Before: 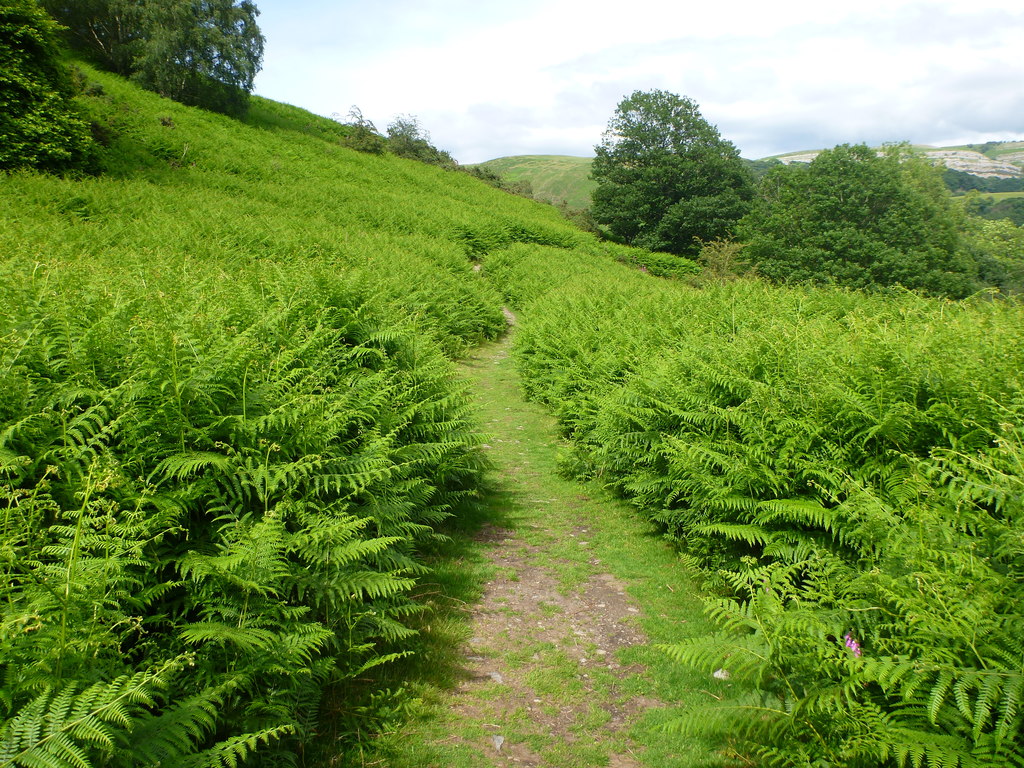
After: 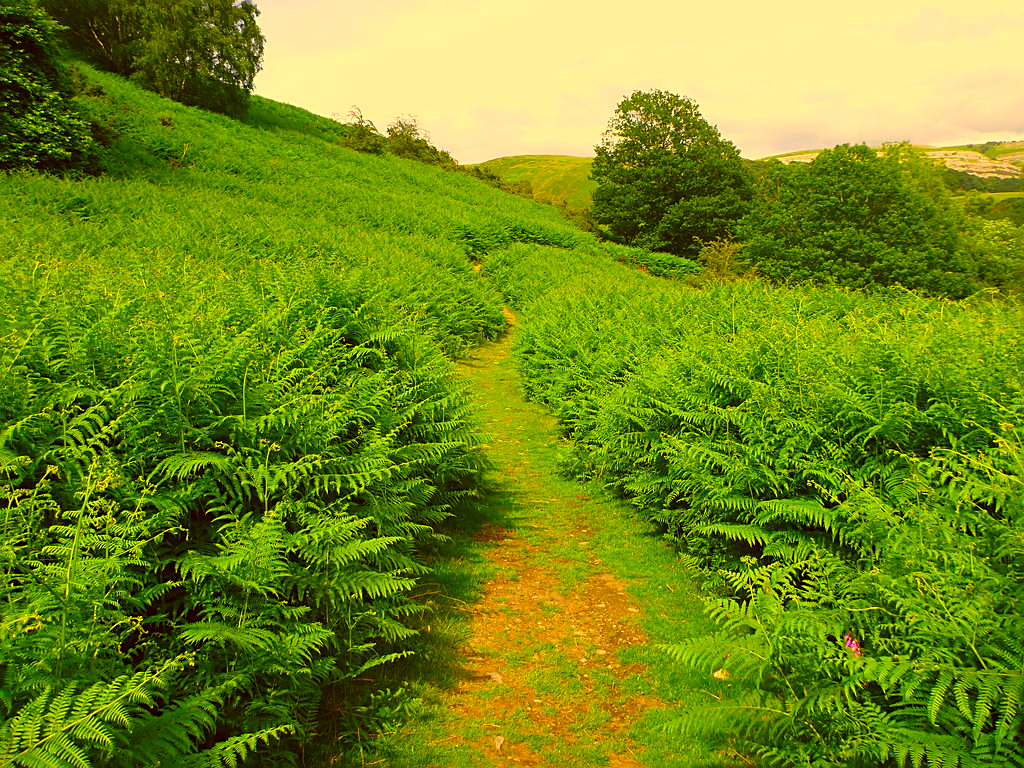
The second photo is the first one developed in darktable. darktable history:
color correction: highlights a* 10.44, highlights b* 30.04, shadows a* 2.73, shadows b* 17.51, saturation 1.72
sharpen: on, module defaults
